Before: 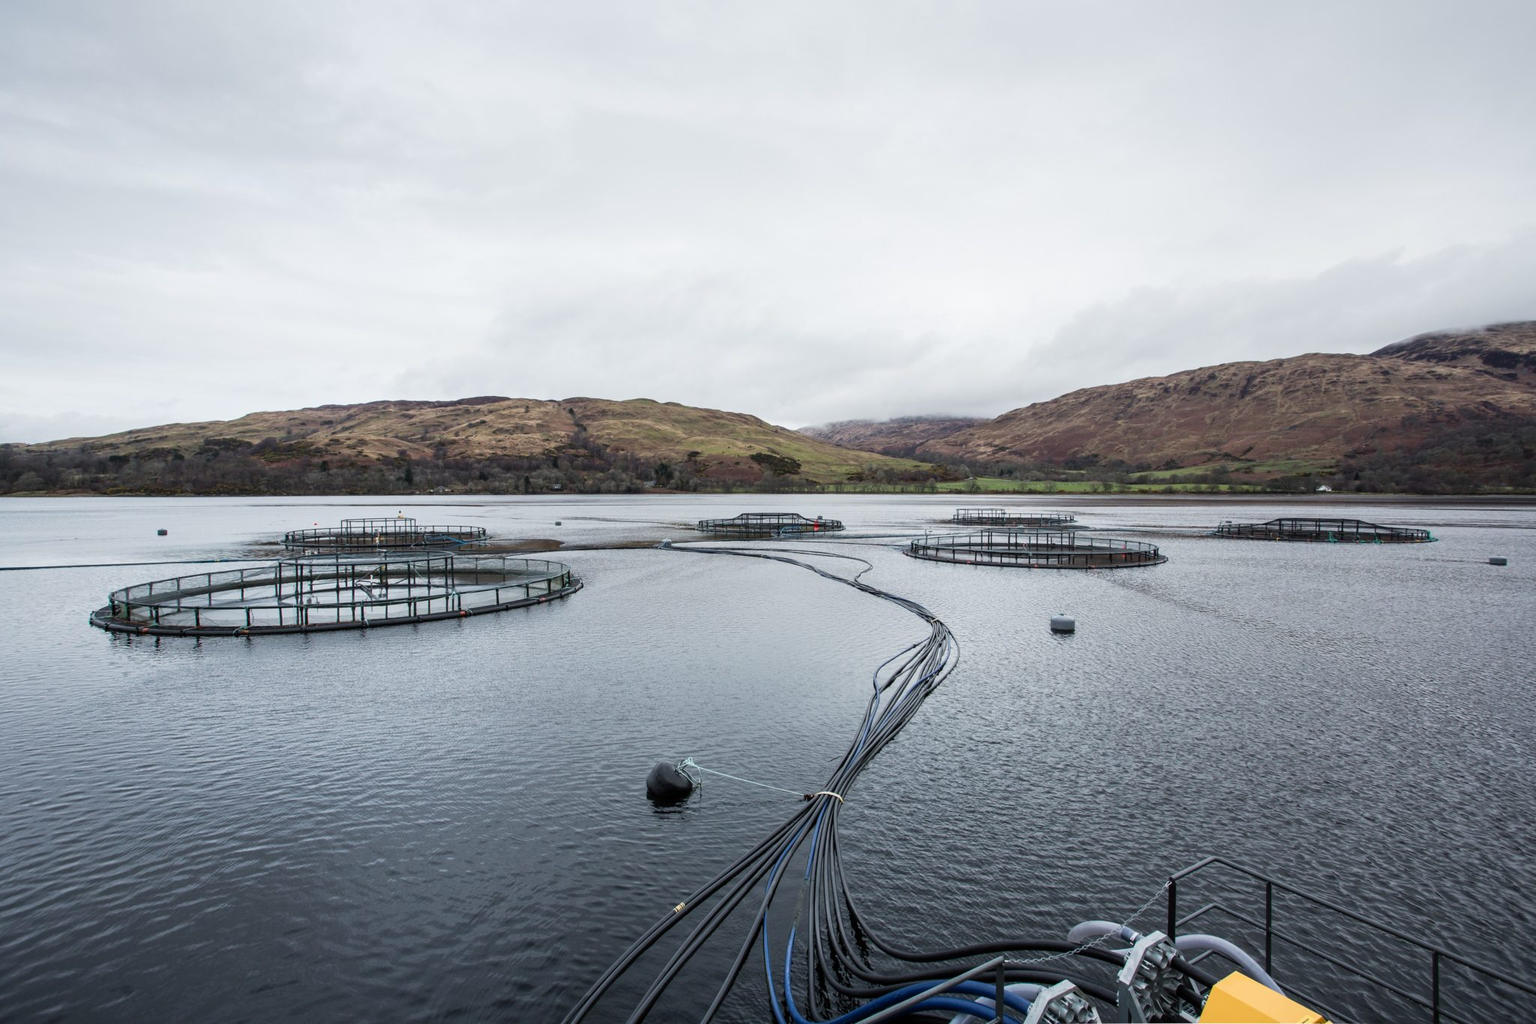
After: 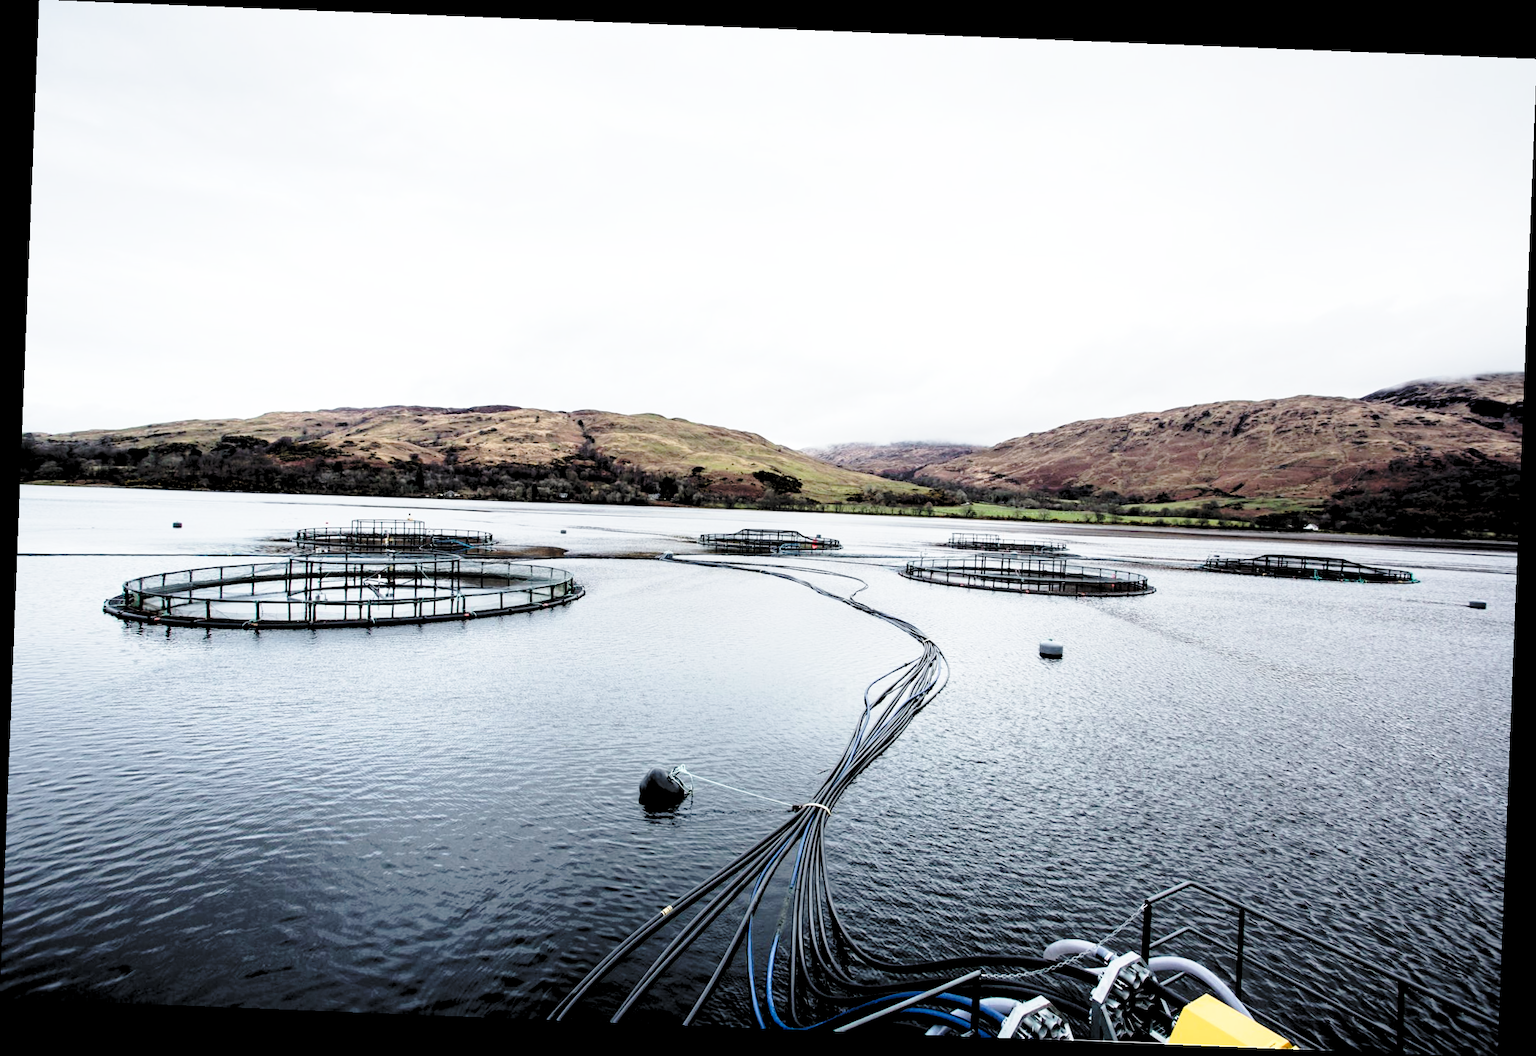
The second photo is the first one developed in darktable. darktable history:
base curve: curves: ch0 [(0, 0) (0.036, 0.037) (0.121, 0.228) (0.46, 0.76) (0.859, 0.983) (1, 1)], preserve colors none
rgb levels: levels [[0.029, 0.461, 0.922], [0, 0.5, 1], [0, 0.5, 1]]
rotate and perspective: rotation 2.27°, automatic cropping off
